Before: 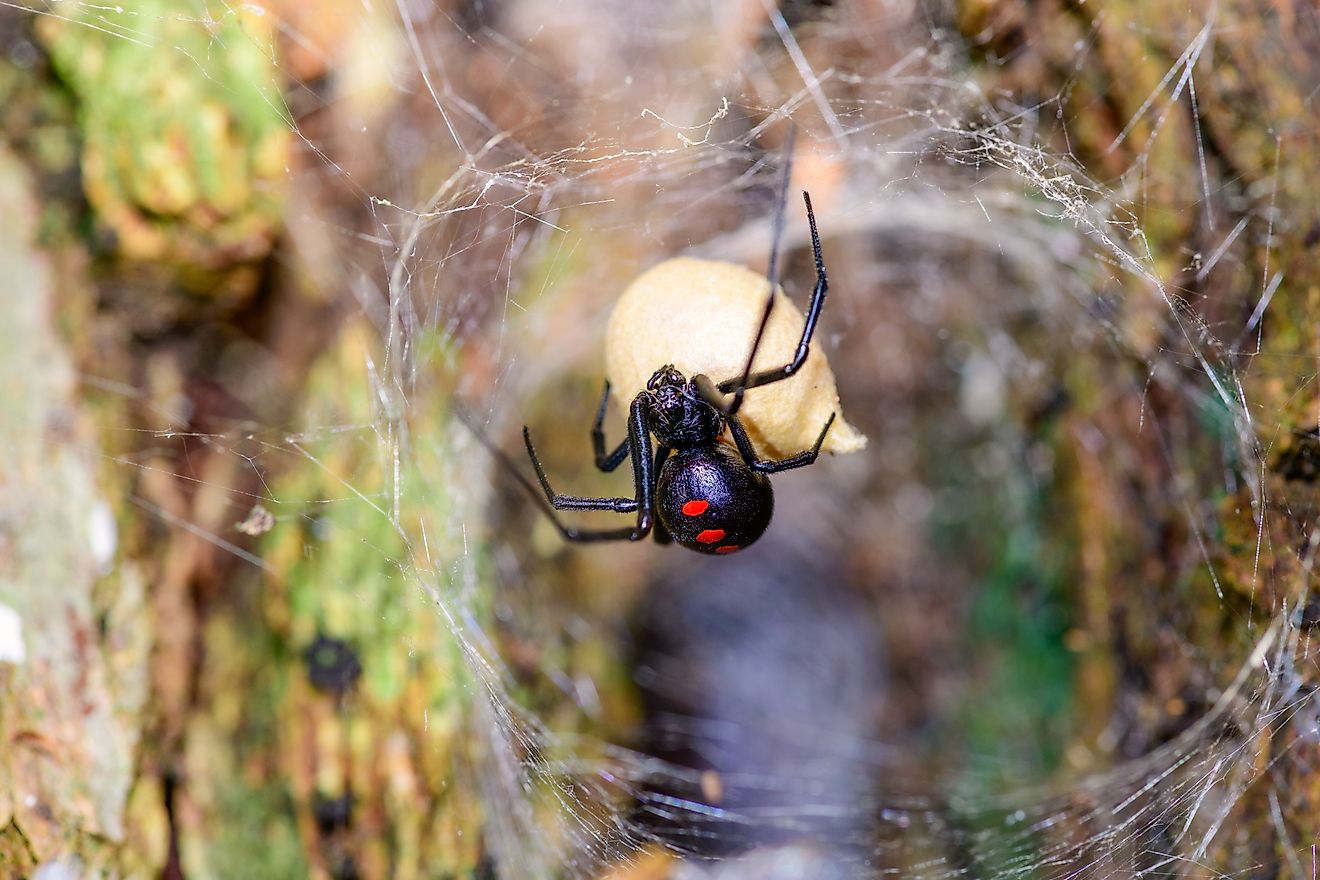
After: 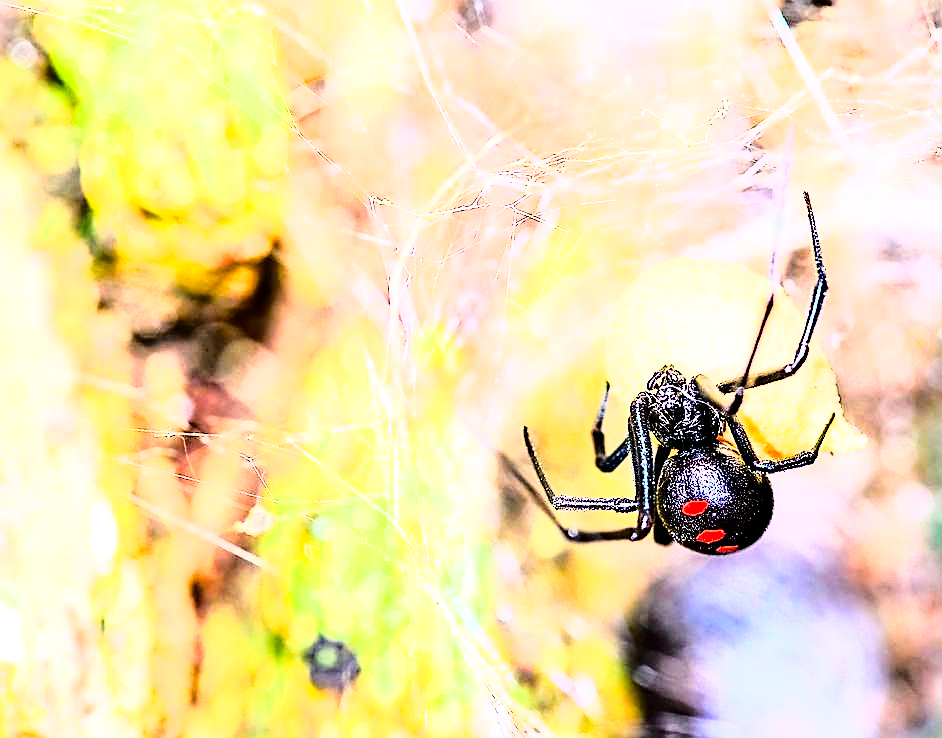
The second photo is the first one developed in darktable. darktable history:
crop: right 28.583%, bottom 16.12%
exposure: black level correction 0.001, exposure 1.399 EV, compensate highlight preservation false
tone equalizer: -8 EV -1.09 EV, -7 EV -0.974 EV, -6 EV -0.857 EV, -5 EV -0.597 EV, -3 EV 0.557 EV, -2 EV 0.844 EV, -1 EV 0.995 EV, +0 EV 1.08 EV, smoothing diameter 2.1%, edges refinement/feathering 19.29, mask exposure compensation -1.57 EV, filter diffusion 5
shadows and highlights: shadows -20.06, white point adjustment -1.84, highlights -34.75
base curve: curves: ch0 [(0, 0) (0.007, 0.004) (0.027, 0.03) (0.046, 0.07) (0.207, 0.54) (0.442, 0.872) (0.673, 0.972) (1, 1)]
sharpen: on, module defaults
haze removal: compatibility mode true, adaptive false
